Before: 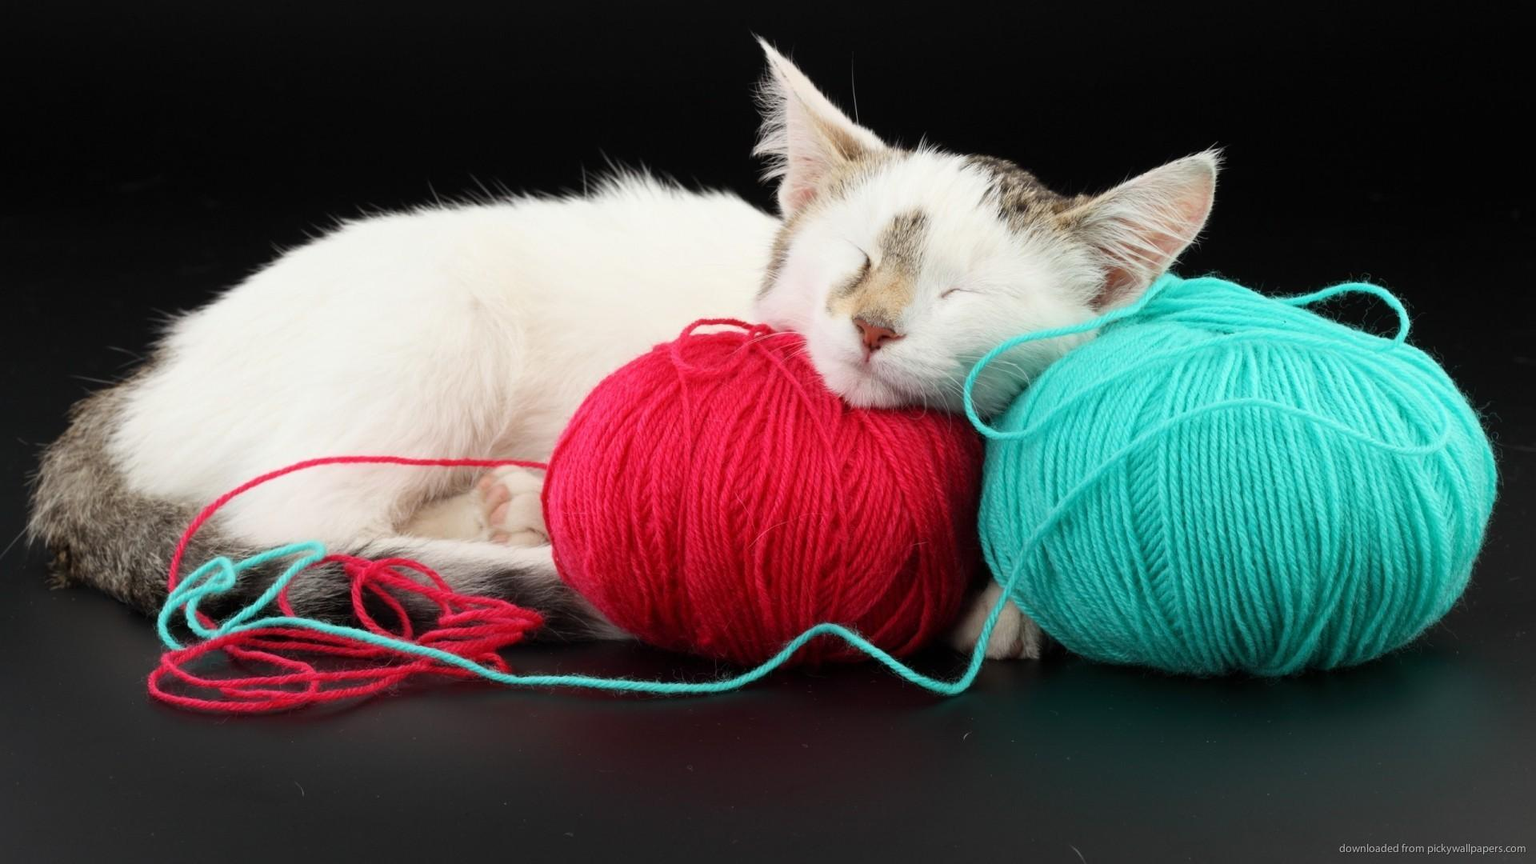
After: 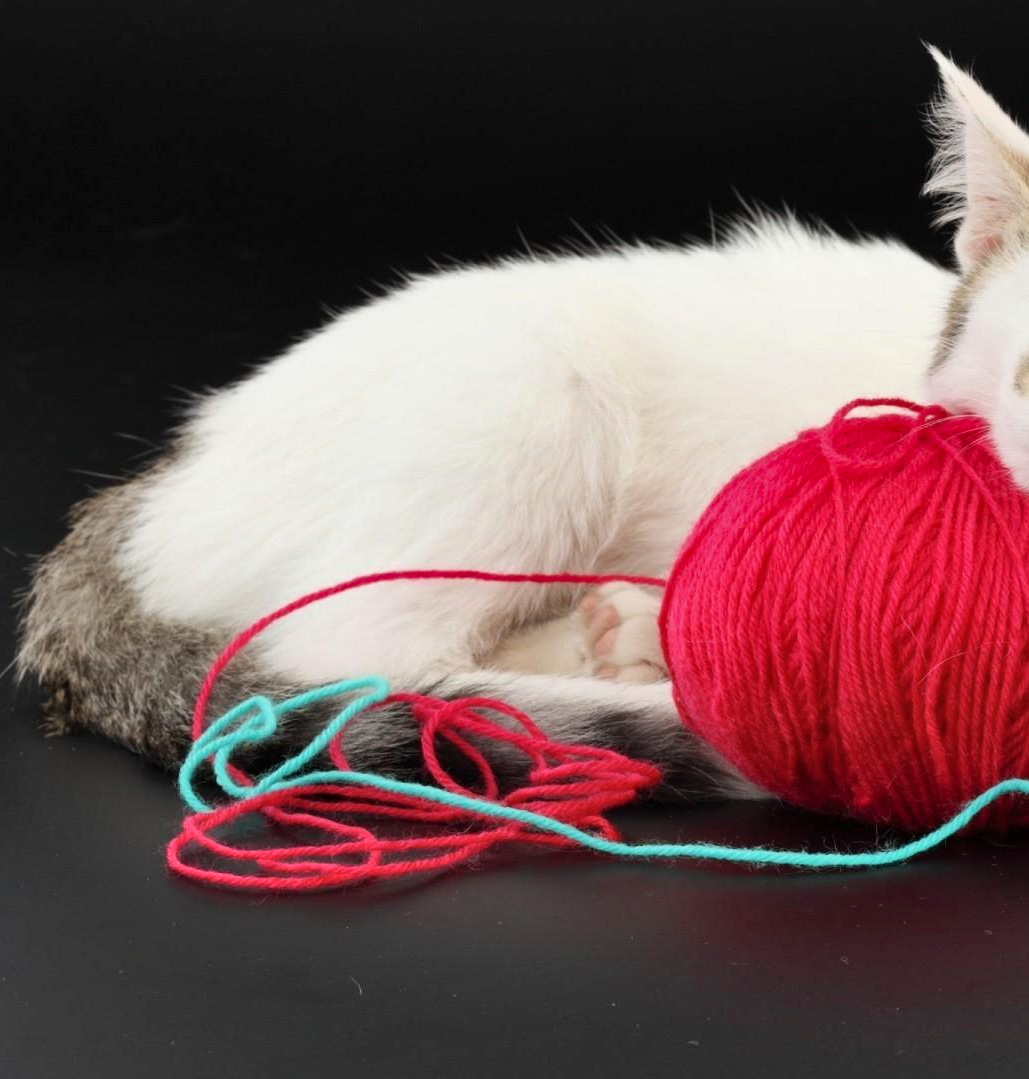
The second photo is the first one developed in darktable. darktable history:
crop: left 0.974%, right 45.42%, bottom 0.081%
shadows and highlights: soften with gaussian
